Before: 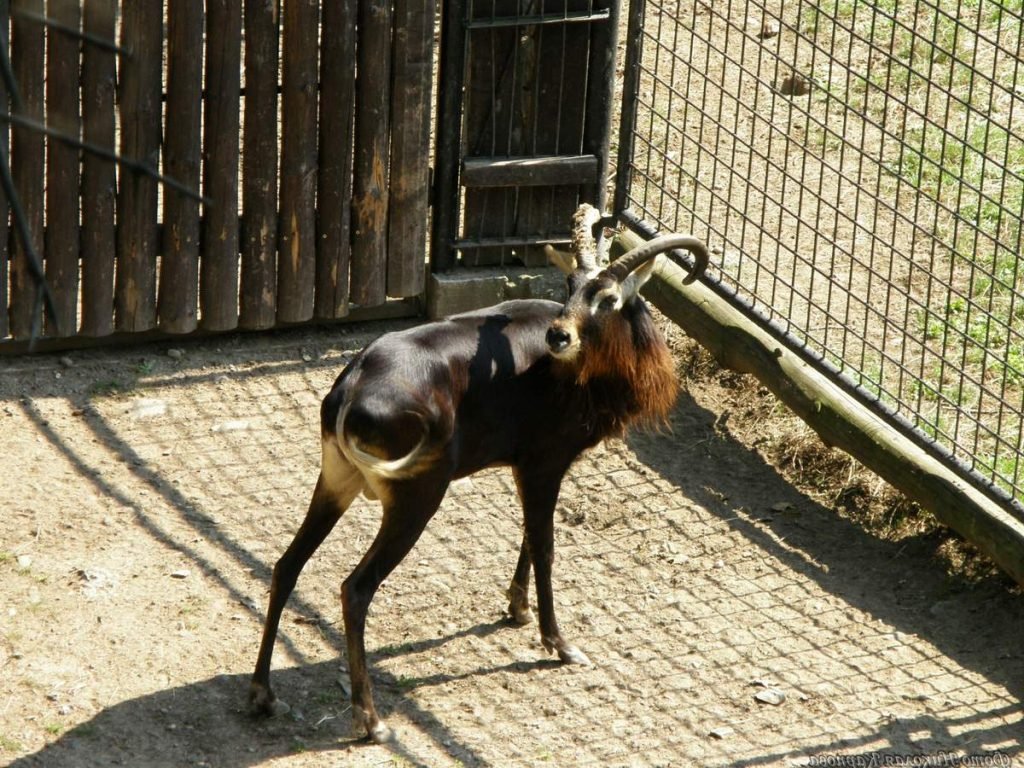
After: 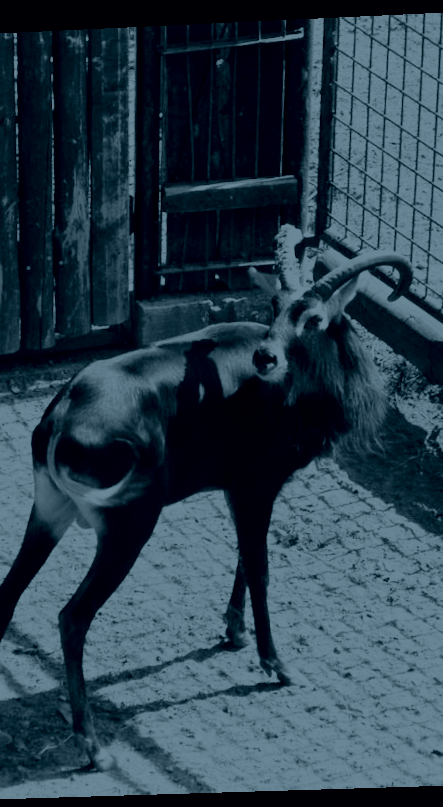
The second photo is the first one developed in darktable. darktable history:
exposure: black level correction 0.001, compensate highlight preservation false
crop: left 28.583%, right 29.231%
base curve: curves: ch0 [(0, 0) (0.028, 0.03) (0.121, 0.232) (0.46, 0.748) (0.859, 0.968) (1, 1)], preserve colors none
colorize: hue 194.4°, saturation 29%, source mix 61.75%, lightness 3.98%, version 1
shadows and highlights: highlights color adjustment 0%, low approximation 0.01, soften with gaussian
rotate and perspective: rotation -2.22°, lens shift (horizontal) -0.022, automatic cropping off
